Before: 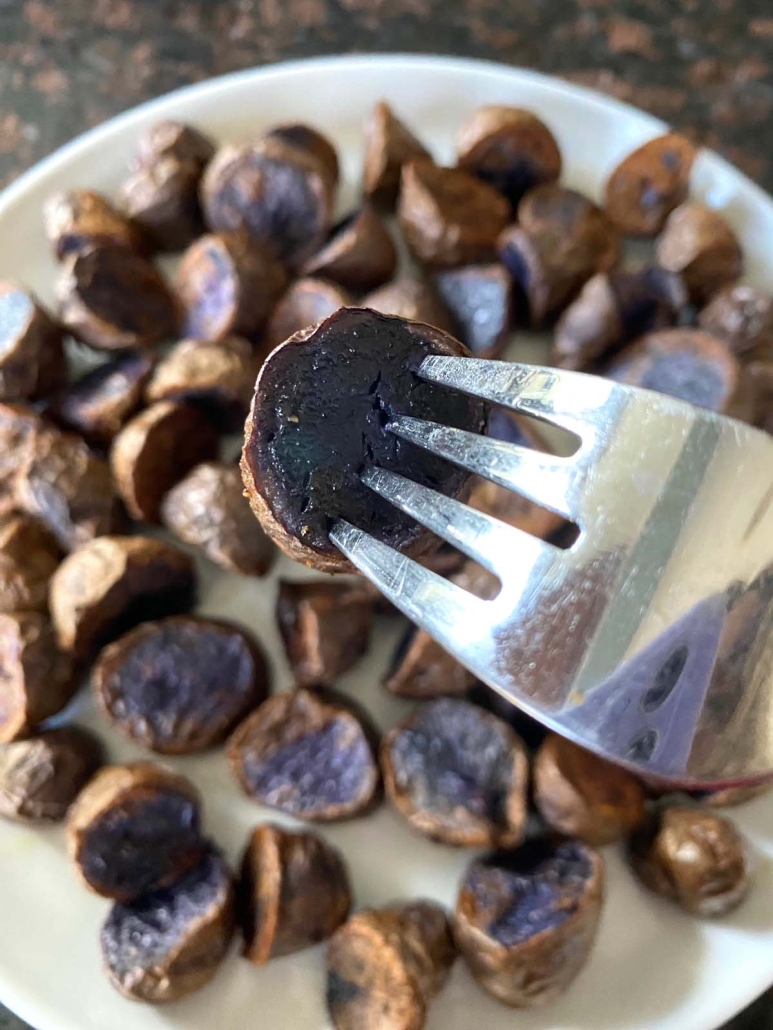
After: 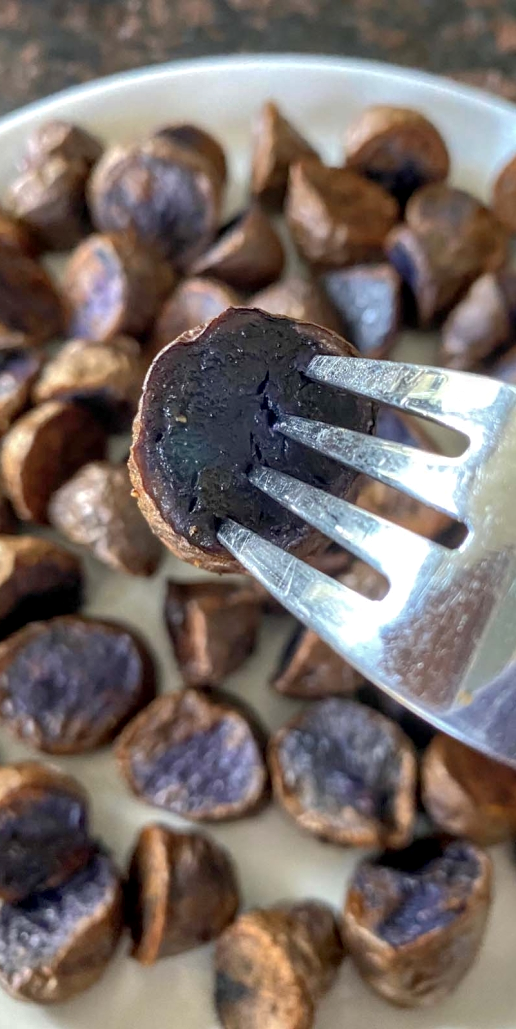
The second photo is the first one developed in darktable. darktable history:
crop and rotate: left 14.494%, right 18.647%
local contrast: on, module defaults
shadows and highlights: on, module defaults
